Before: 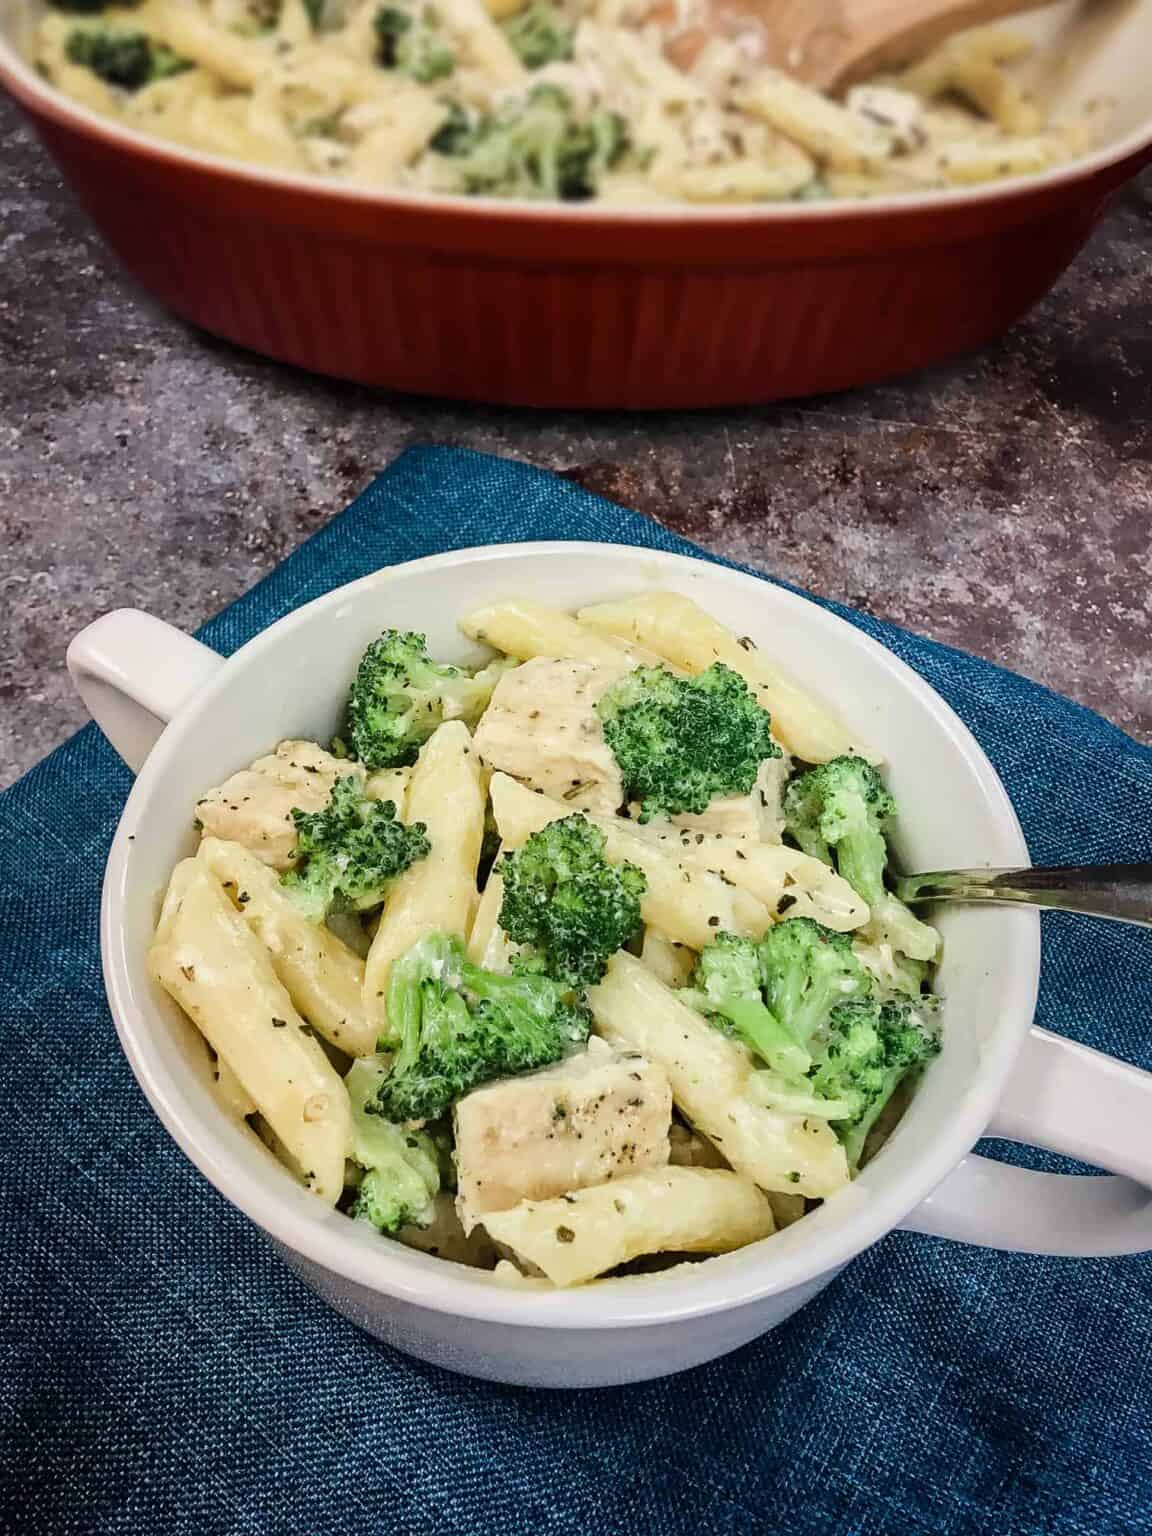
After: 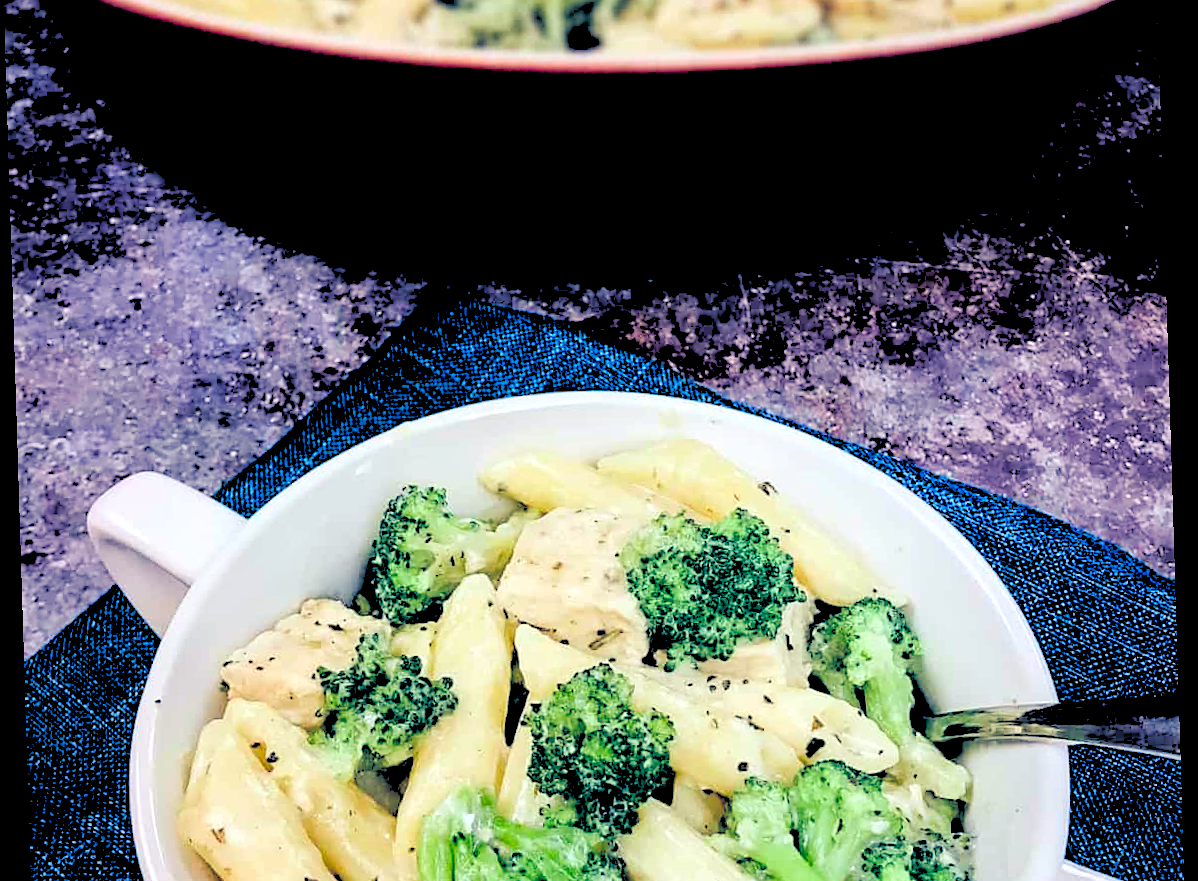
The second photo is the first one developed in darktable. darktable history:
sharpen: amount 0.2
crop and rotate: top 10.605%, bottom 33.274%
color balance rgb: shadows lift › luminance -41.13%, shadows lift › chroma 14.13%, shadows lift › hue 260°, power › luminance -3.76%, power › chroma 0.56%, power › hue 40.37°, highlights gain › luminance 16.81%, highlights gain › chroma 2.94%, highlights gain › hue 260°, global offset › luminance -0.29%, global offset › chroma 0.31%, global offset › hue 260°, perceptual saturation grading › global saturation 20%, perceptual saturation grading › highlights -13.92%, perceptual saturation grading › shadows 50%
rgb levels: levels [[0.027, 0.429, 0.996], [0, 0.5, 1], [0, 0.5, 1]]
rotate and perspective: rotation -1.77°, lens shift (horizontal) 0.004, automatic cropping off
